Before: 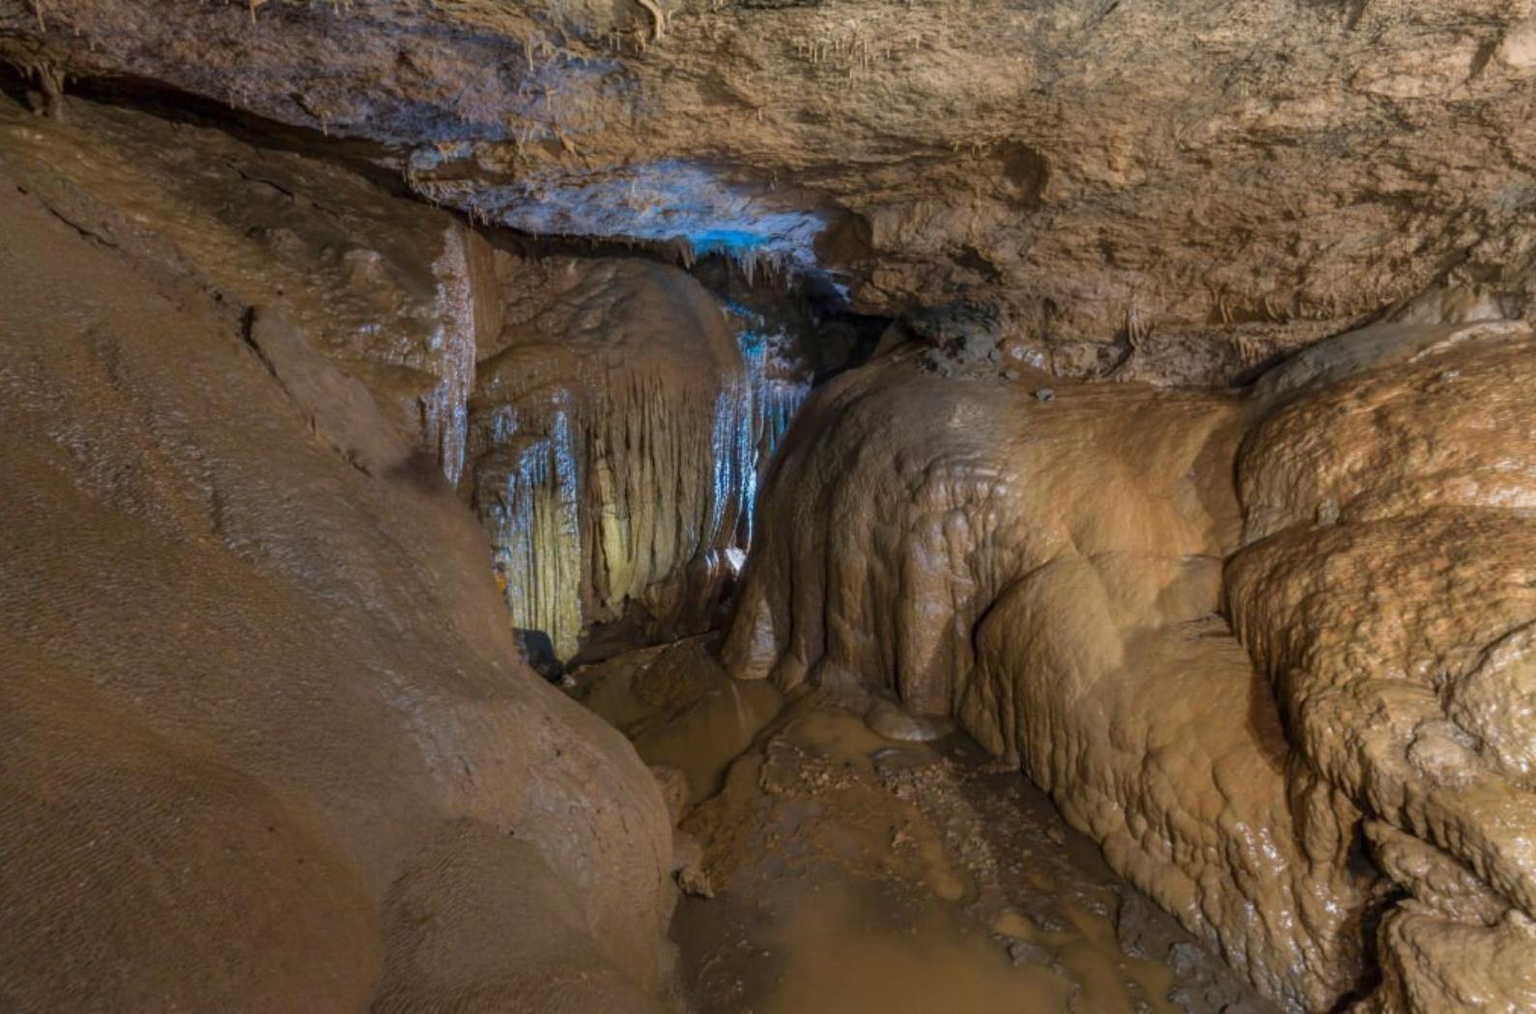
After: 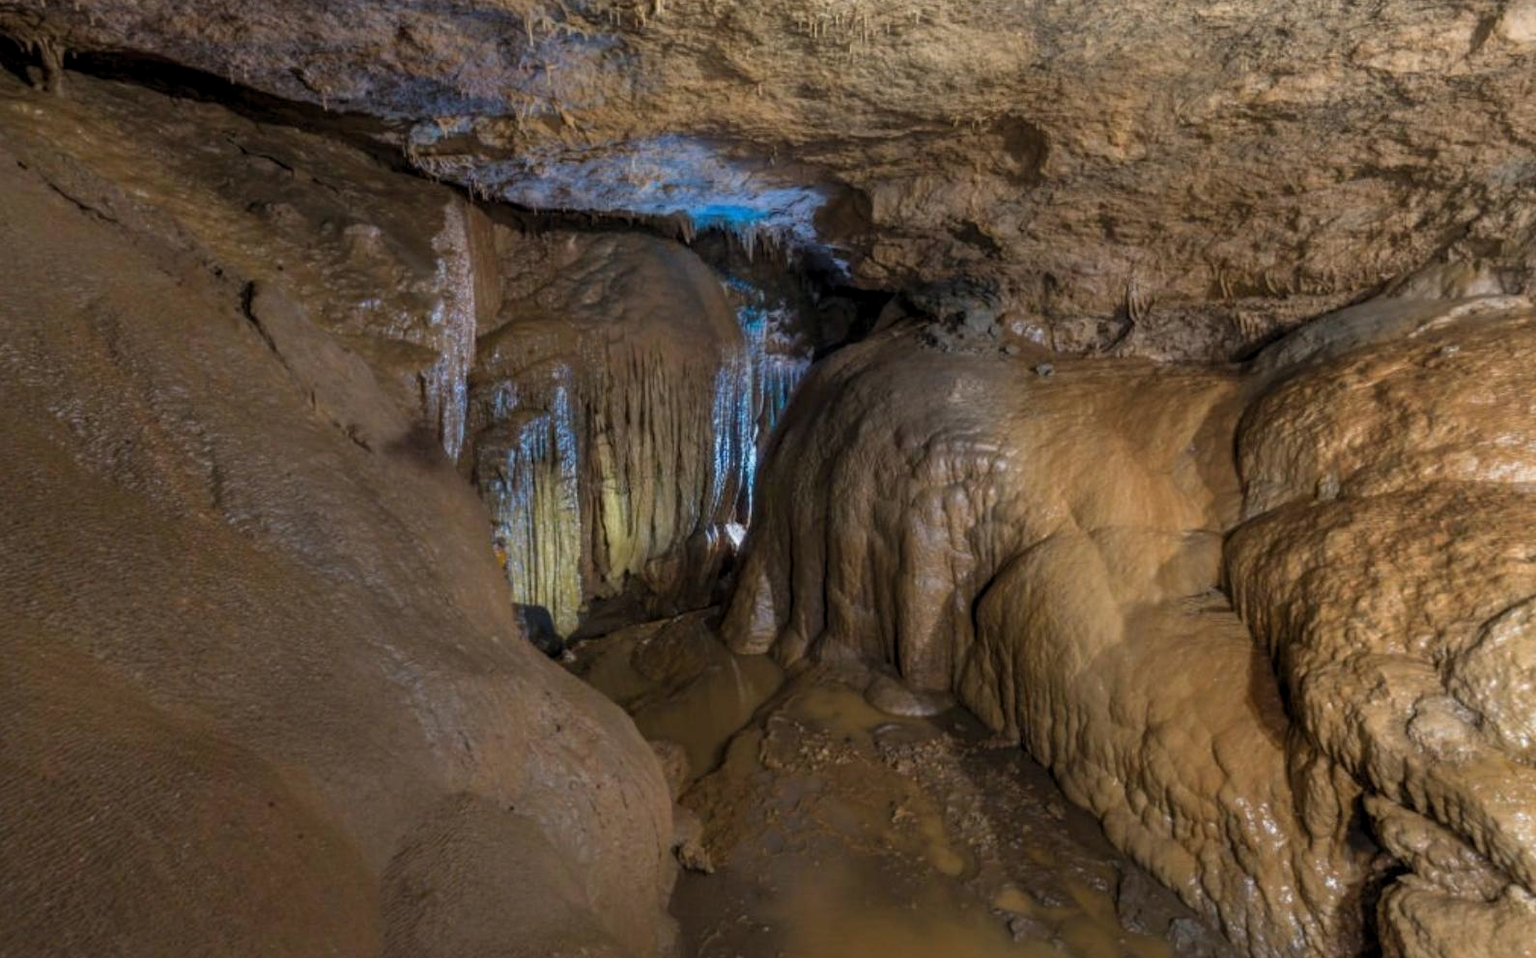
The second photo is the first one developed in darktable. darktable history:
levels: levels [0.026, 0.507, 0.987]
crop and rotate: top 2.479%, bottom 3.018%
